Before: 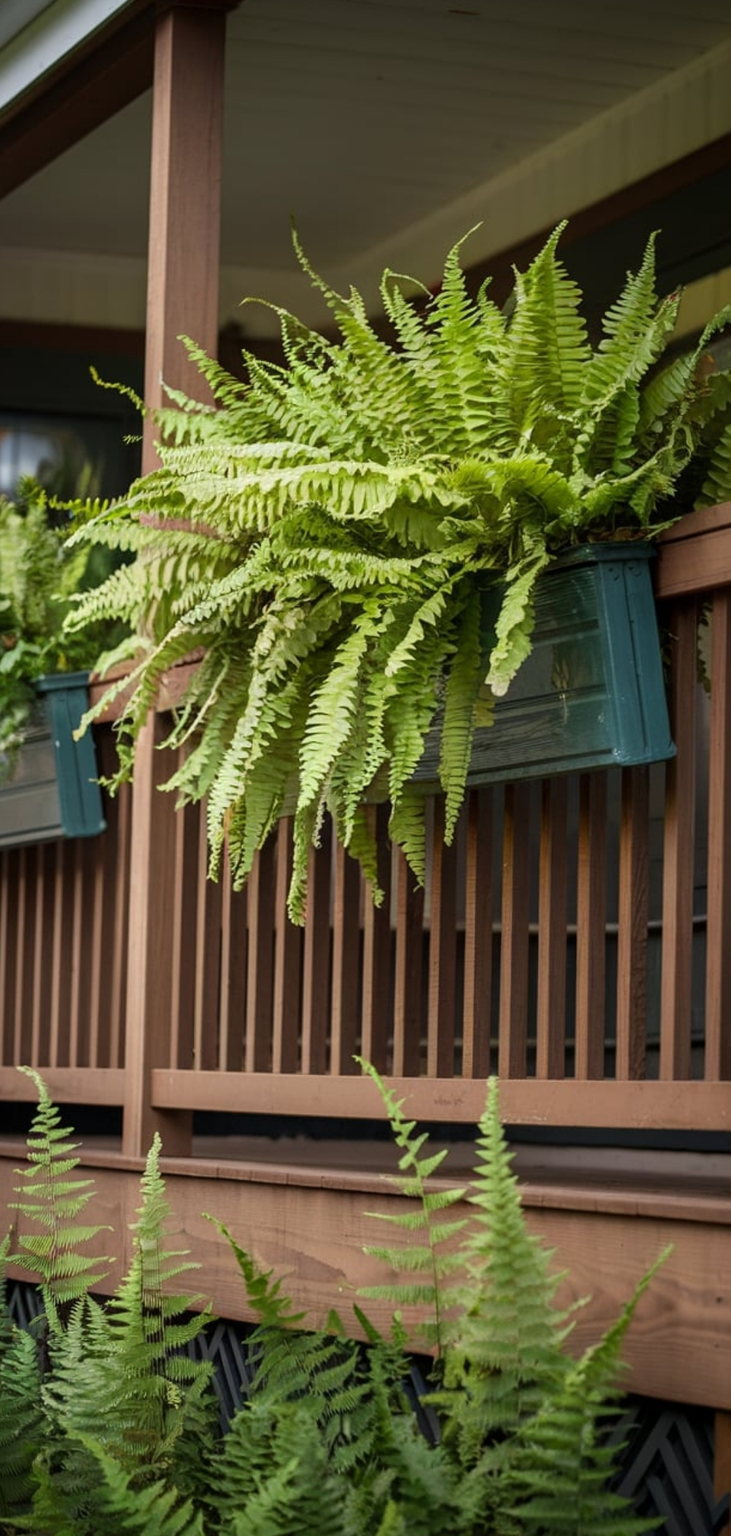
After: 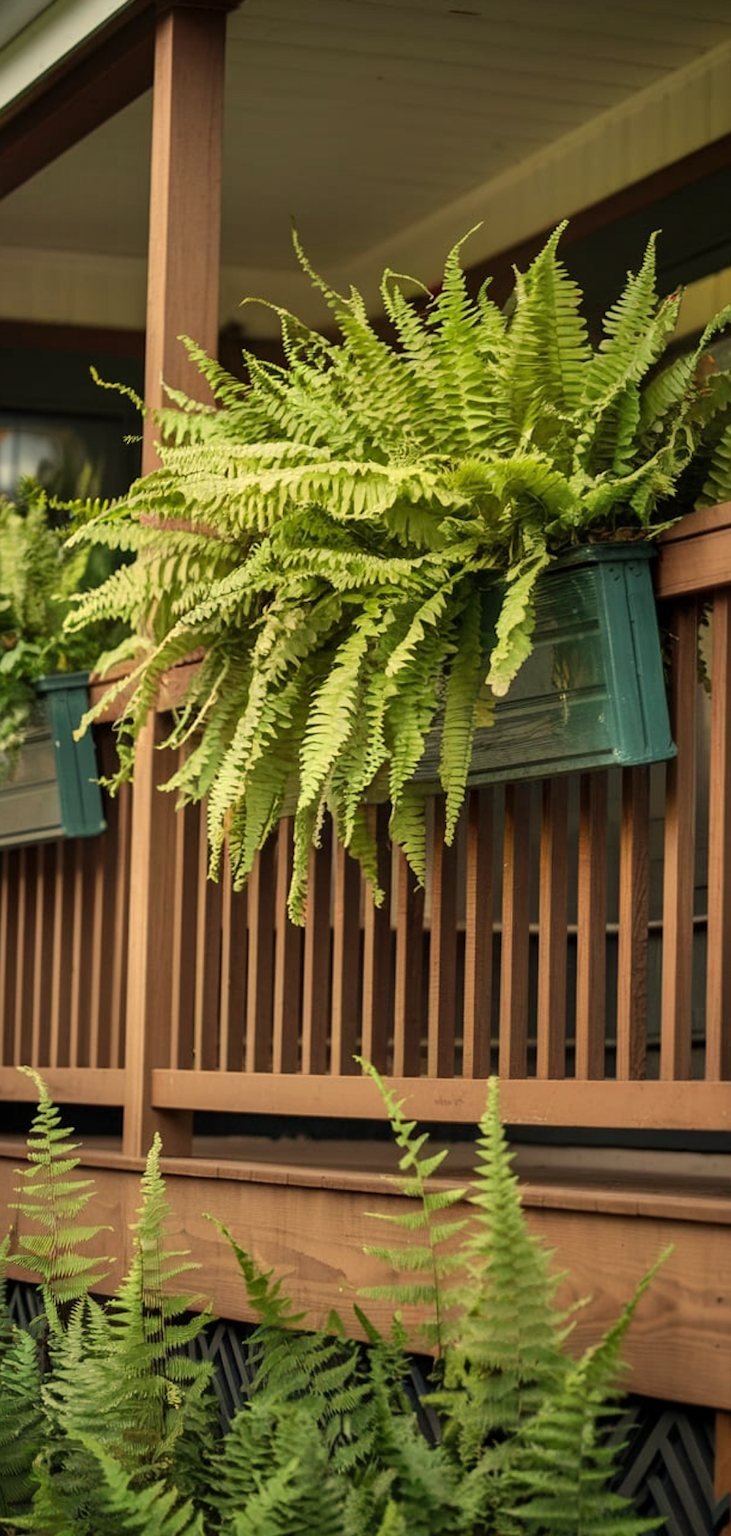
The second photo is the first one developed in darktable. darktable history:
white balance: red 1.08, blue 0.791
shadows and highlights: highlights color adjustment 0%, low approximation 0.01, soften with gaussian
